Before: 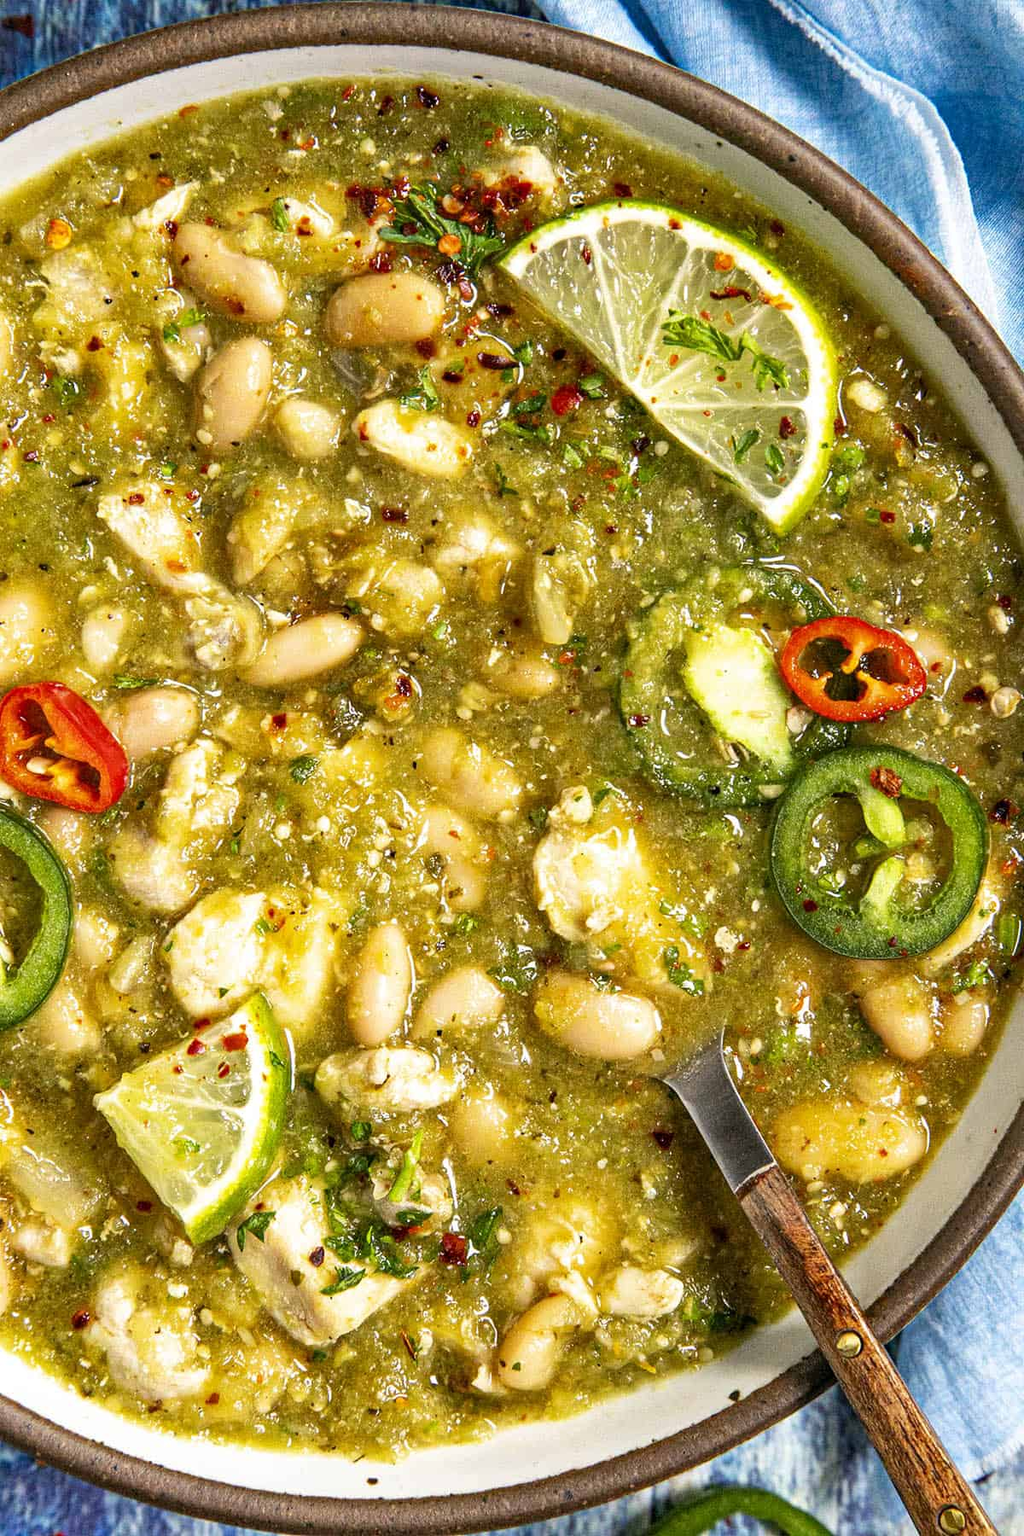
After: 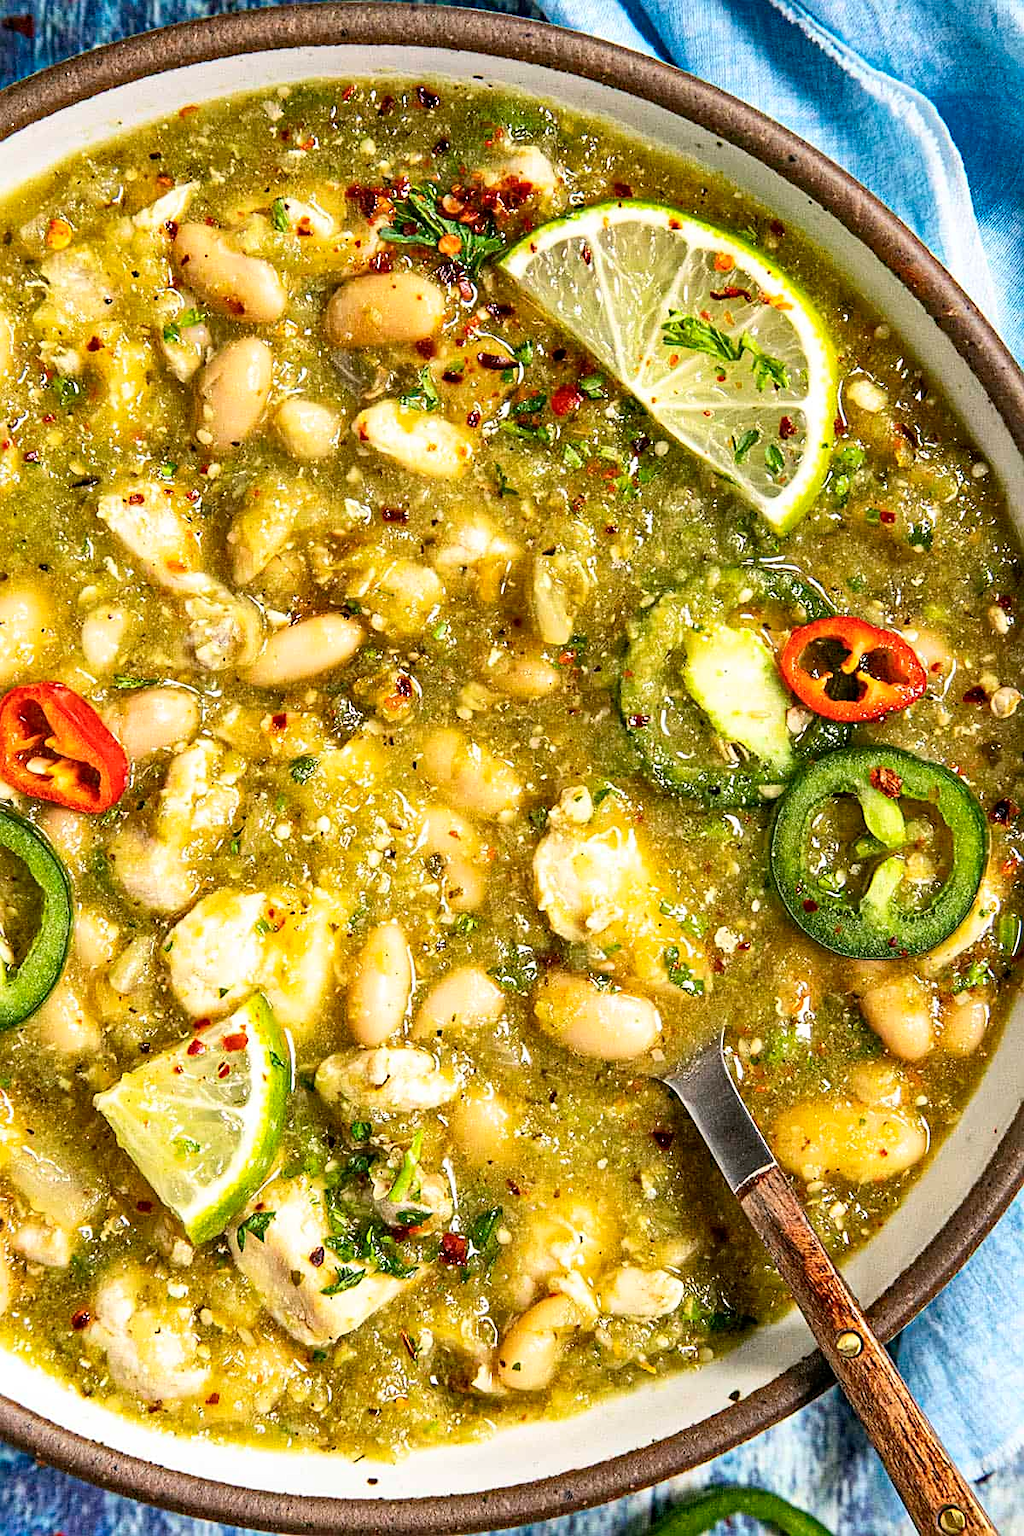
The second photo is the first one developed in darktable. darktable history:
sharpen: on, module defaults
contrast brightness saturation: contrast 0.146, brightness 0.047
